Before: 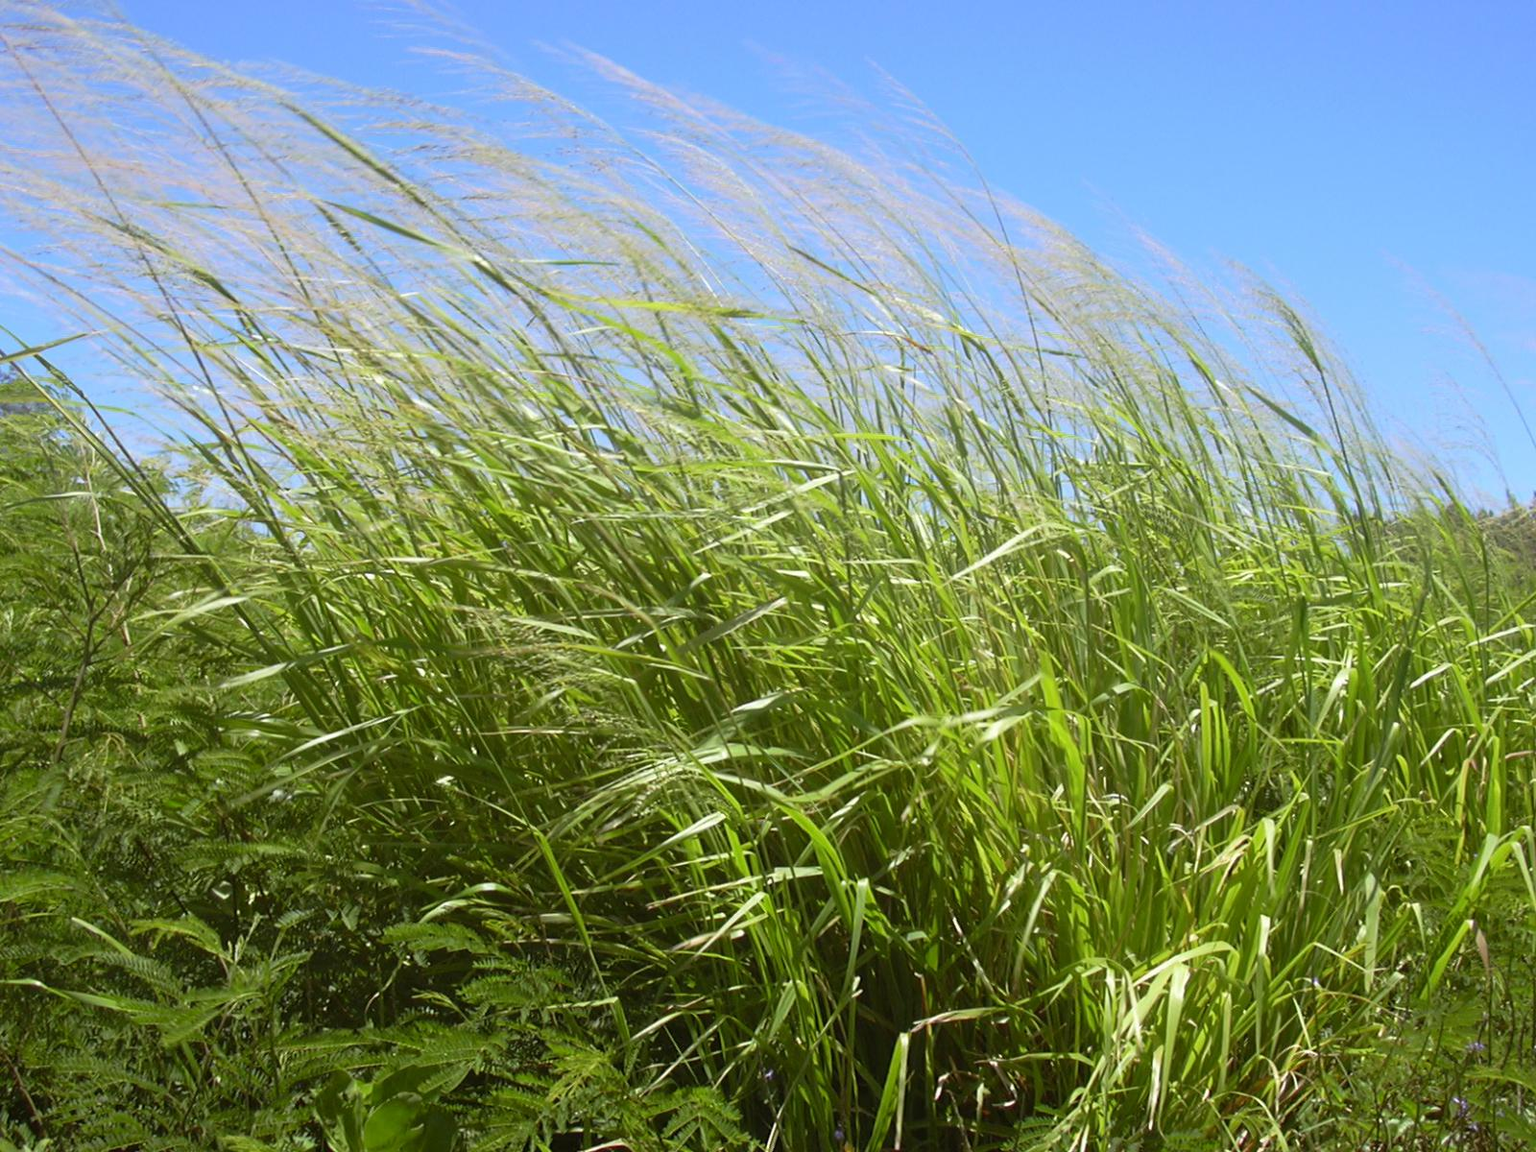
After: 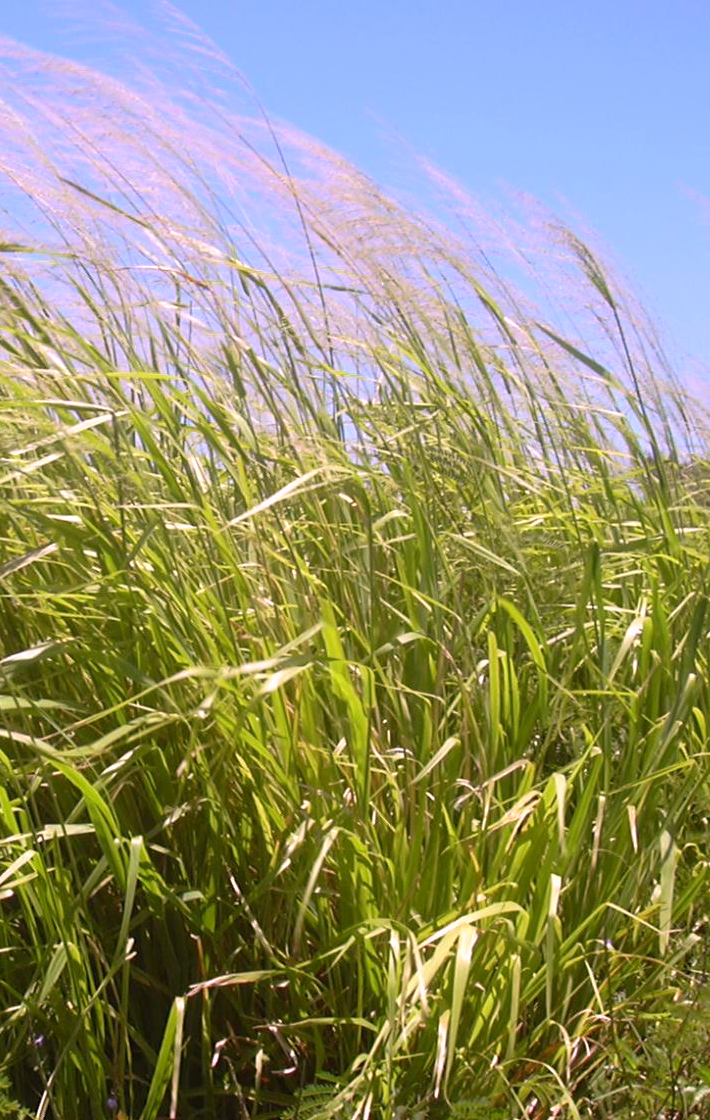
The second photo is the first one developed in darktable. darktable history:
white balance: red 1.188, blue 1.11
crop: left 47.628%, top 6.643%, right 7.874%
